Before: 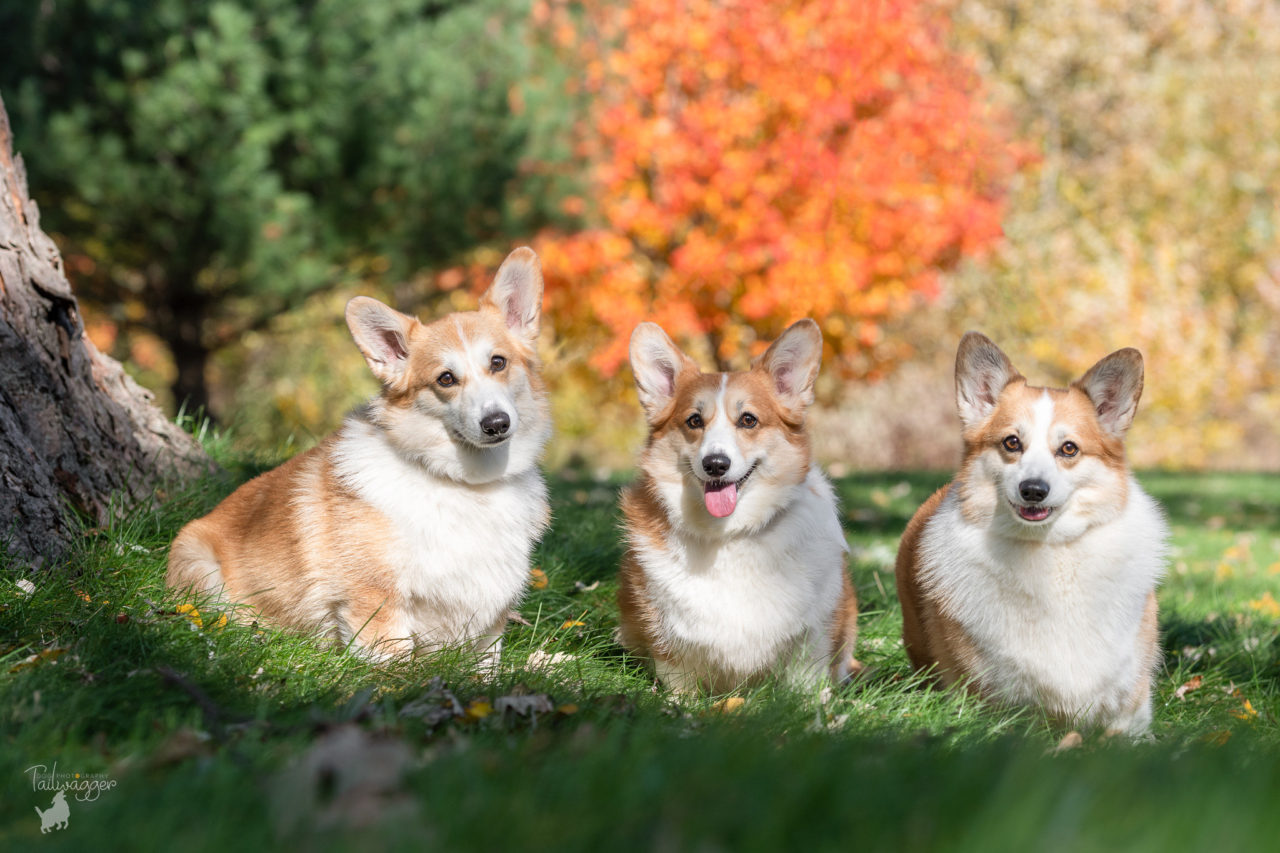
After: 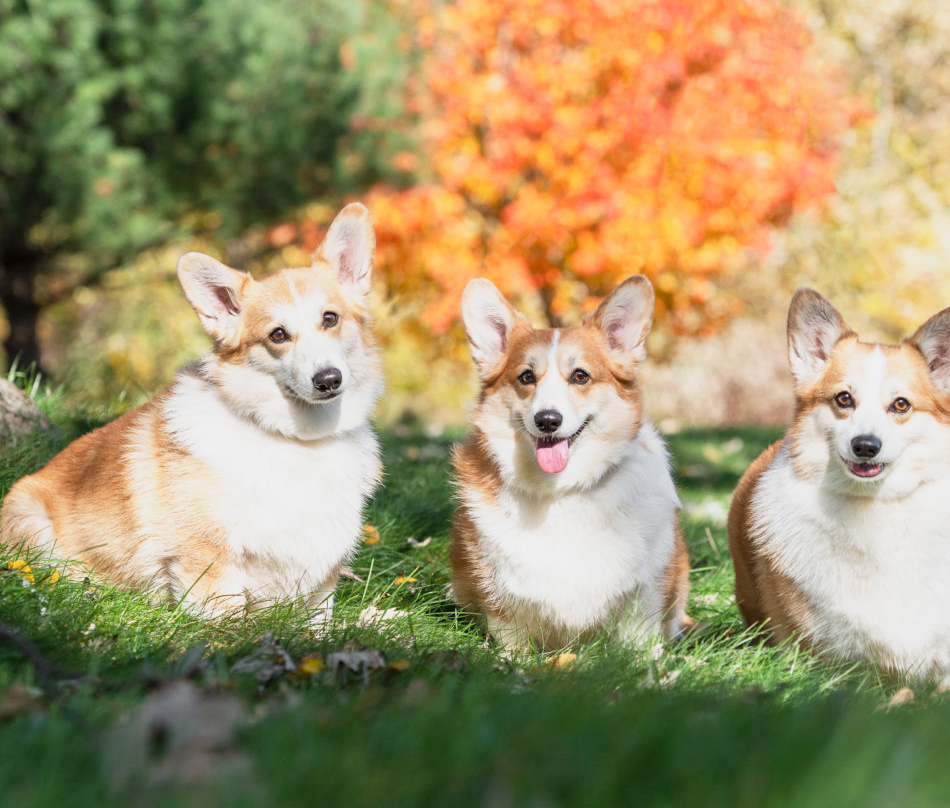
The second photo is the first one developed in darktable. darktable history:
crop and rotate: left 13.15%, top 5.251%, right 12.609%
base curve: curves: ch0 [(0, 0) (0.088, 0.125) (0.176, 0.251) (0.354, 0.501) (0.613, 0.749) (1, 0.877)], preserve colors none
